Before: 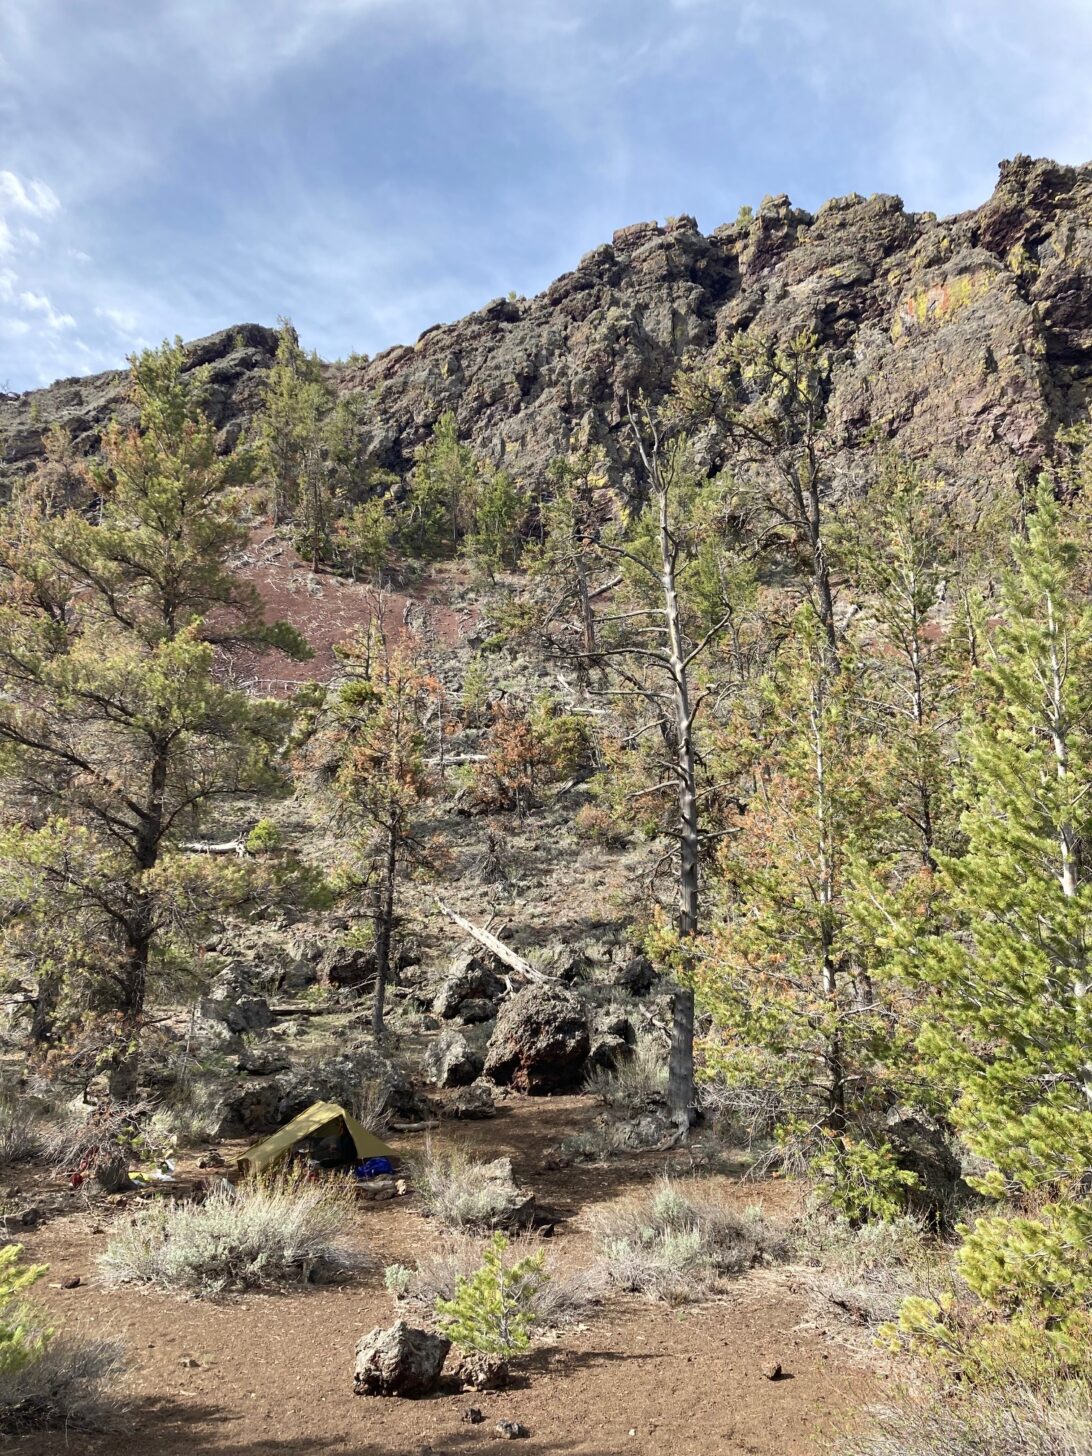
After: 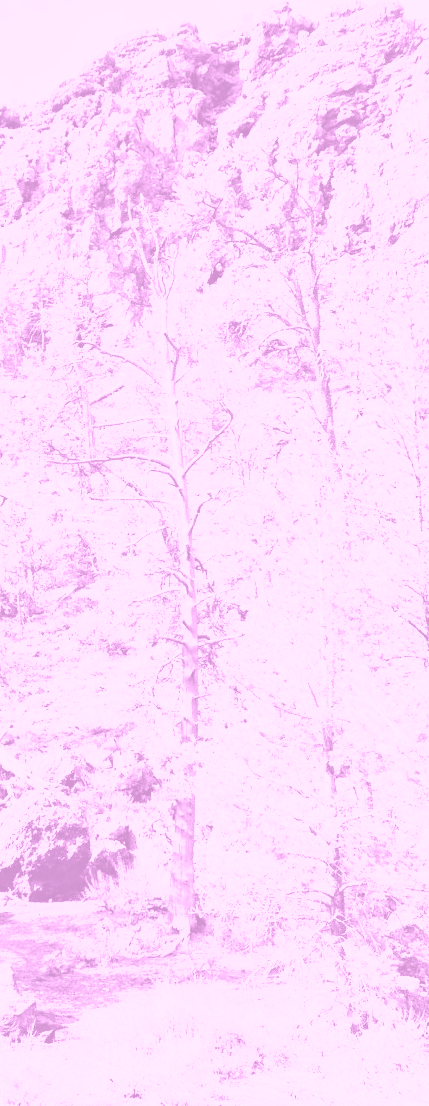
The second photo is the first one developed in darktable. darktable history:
exposure: exposure 2.207 EV, compensate highlight preservation false
crop: left 45.721%, top 13.393%, right 14.118%, bottom 10.01%
color balance rgb: linear chroma grading › global chroma 15%, perceptual saturation grading › global saturation 30%
base curve: curves: ch0 [(0, 0) (0.257, 0.25) (0.482, 0.586) (0.757, 0.871) (1, 1)]
colorize: hue 331.2°, saturation 75%, source mix 30.28%, lightness 70.52%, version 1
haze removal: compatibility mode true, adaptive false
tone curve: curves: ch0 [(0, 0.018) (0.162, 0.128) (0.434, 0.478) (0.667, 0.785) (0.819, 0.943) (1, 0.991)]; ch1 [(0, 0) (0.402, 0.36) (0.476, 0.449) (0.506, 0.505) (0.523, 0.518) (0.582, 0.586) (0.641, 0.668) (0.7, 0.741) (1, 1)]; ch2 [(0, 0) (0.416, 0.403) (0.483, 0.472) (0.503, 0.505) (0.521, 0.519) (0.547, 0.561) (0.597, 0.643) (0.699, 0.759) (0.997, 0.858)], color space Lab, independent channels
